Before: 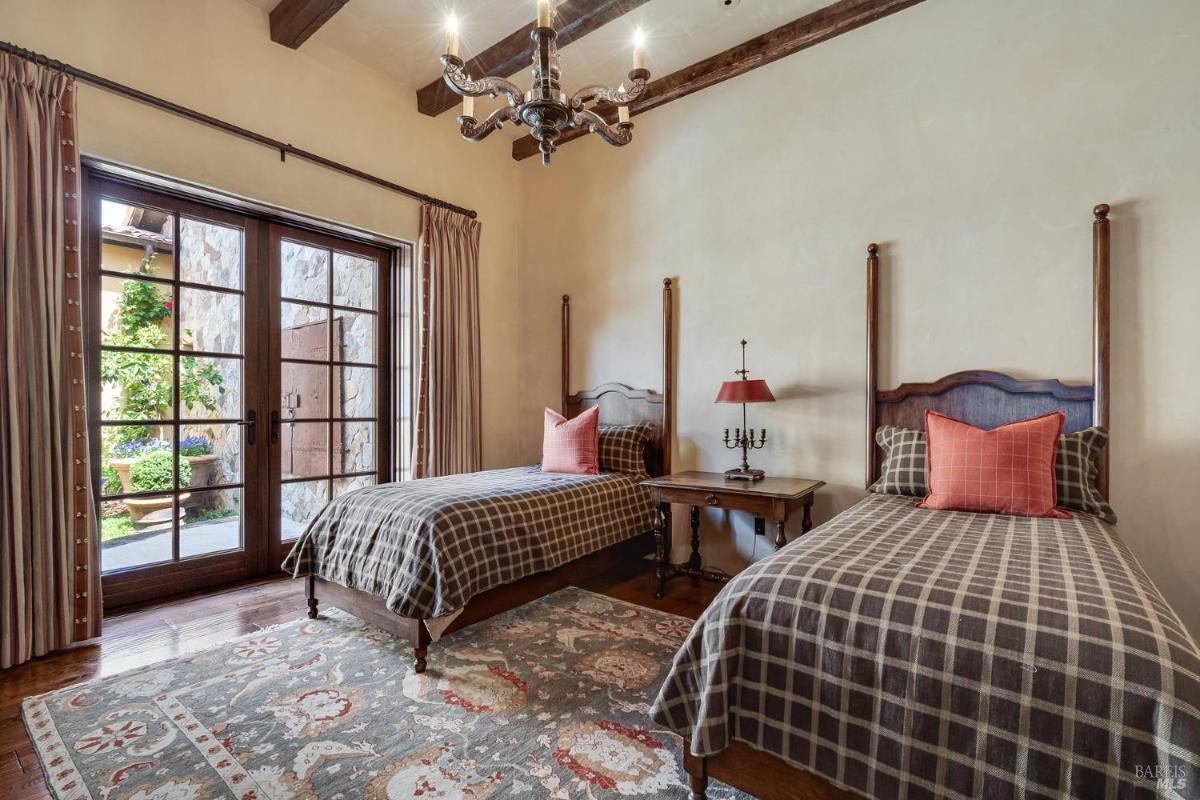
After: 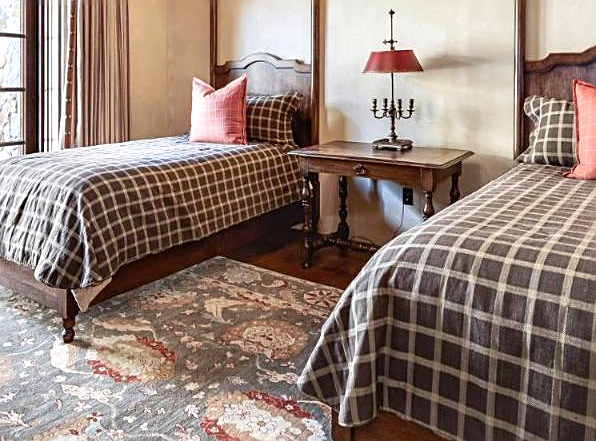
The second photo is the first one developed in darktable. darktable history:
exposure: exposure 0.607 EV, compensate highlight preservation false
crop: left 29.382%, top 41.329%, right 20.934%, bottom 3.484%
sharpen: on, module defaults
